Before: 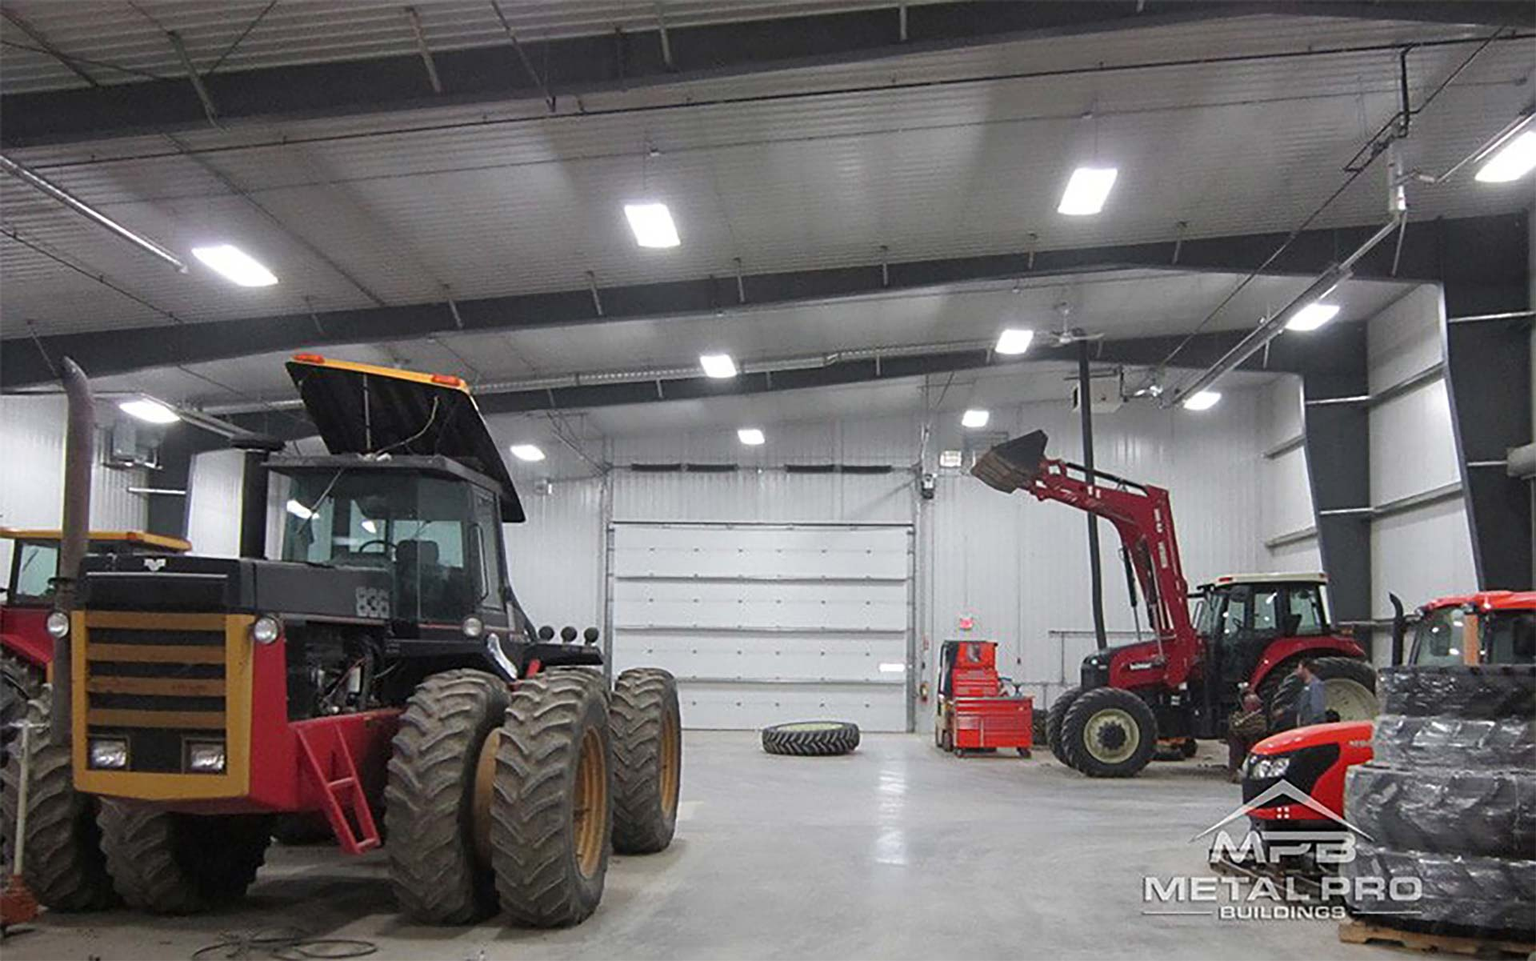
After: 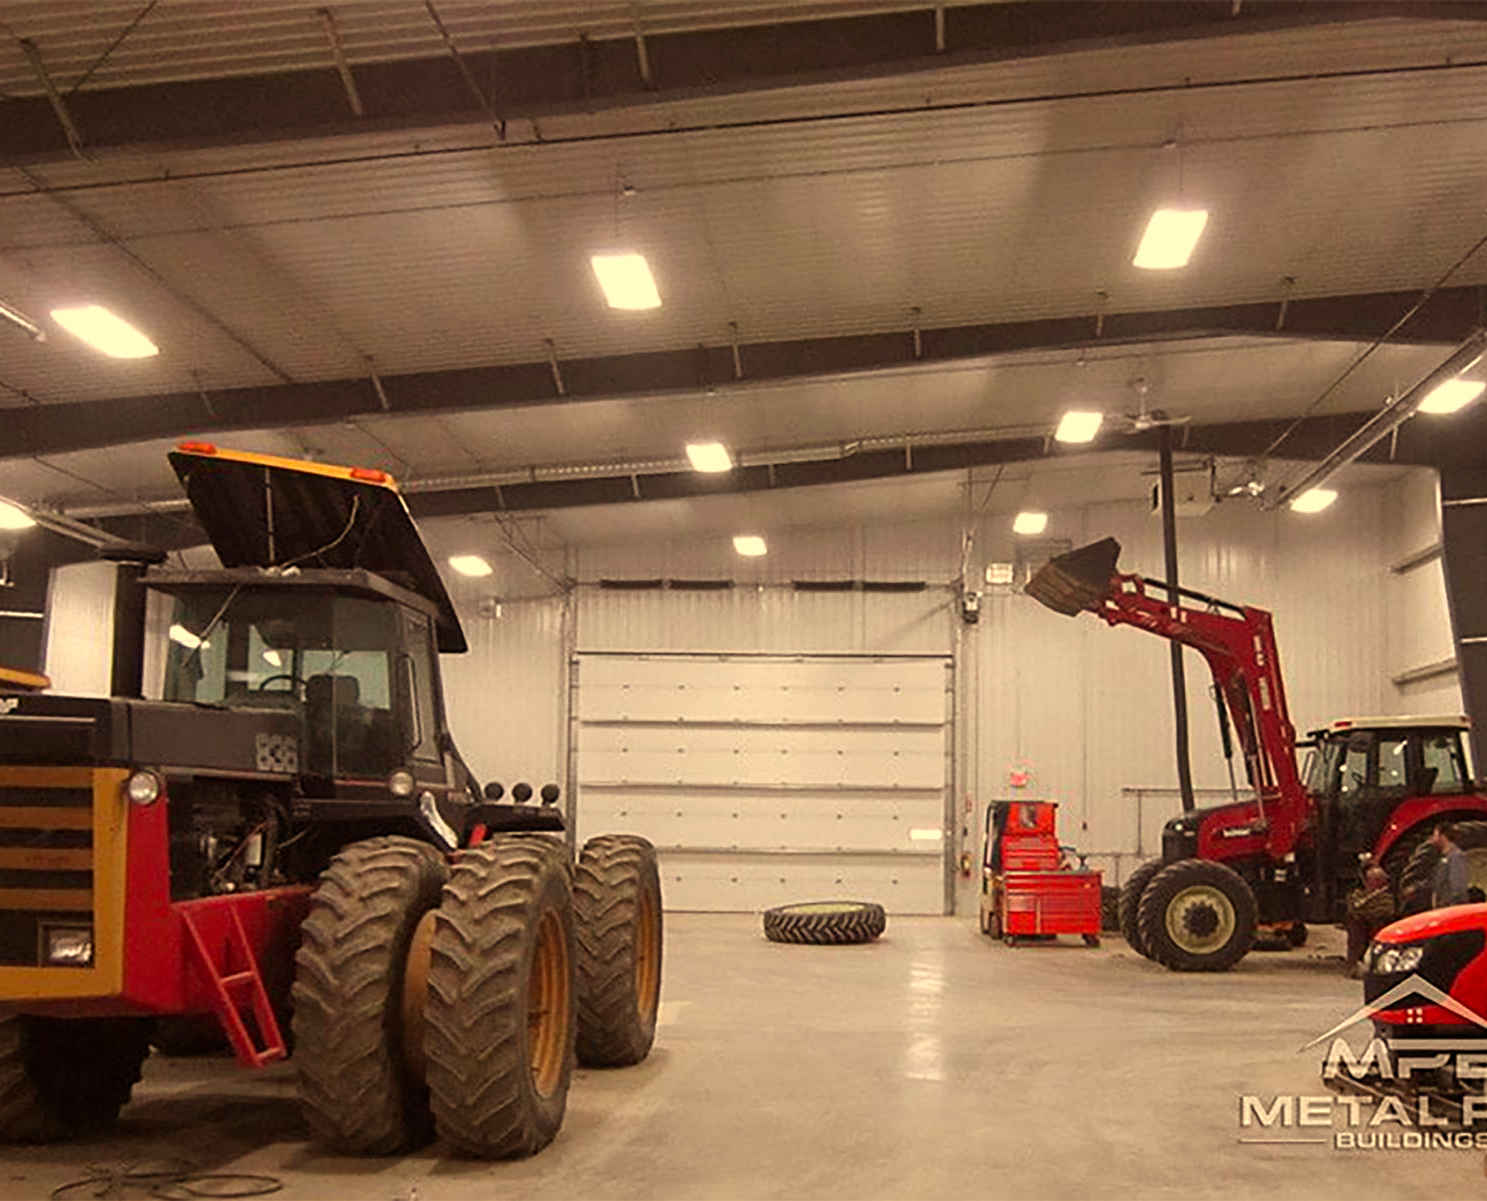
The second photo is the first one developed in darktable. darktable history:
white balance: red 1.138, green 0.996, blue 0.812
rgb levels: mode RGB, independent channels, levels [[0, 0.5, 1], [0, 0.521, 1], [0, 0.536, 1]]
crop: left 9.88%, right 12.664%
